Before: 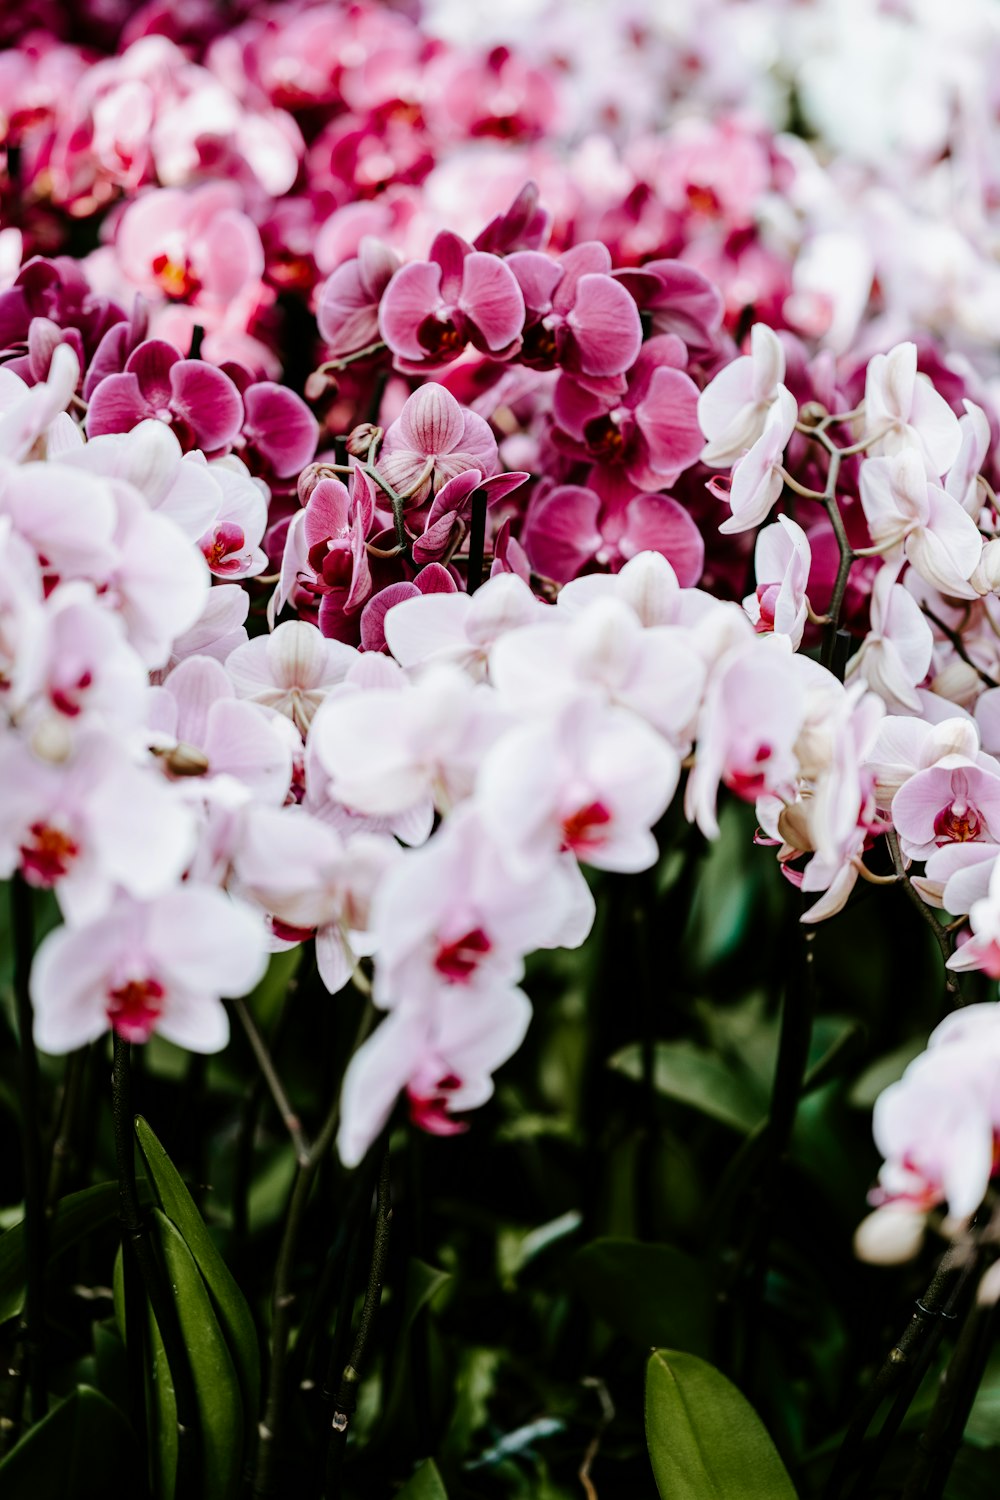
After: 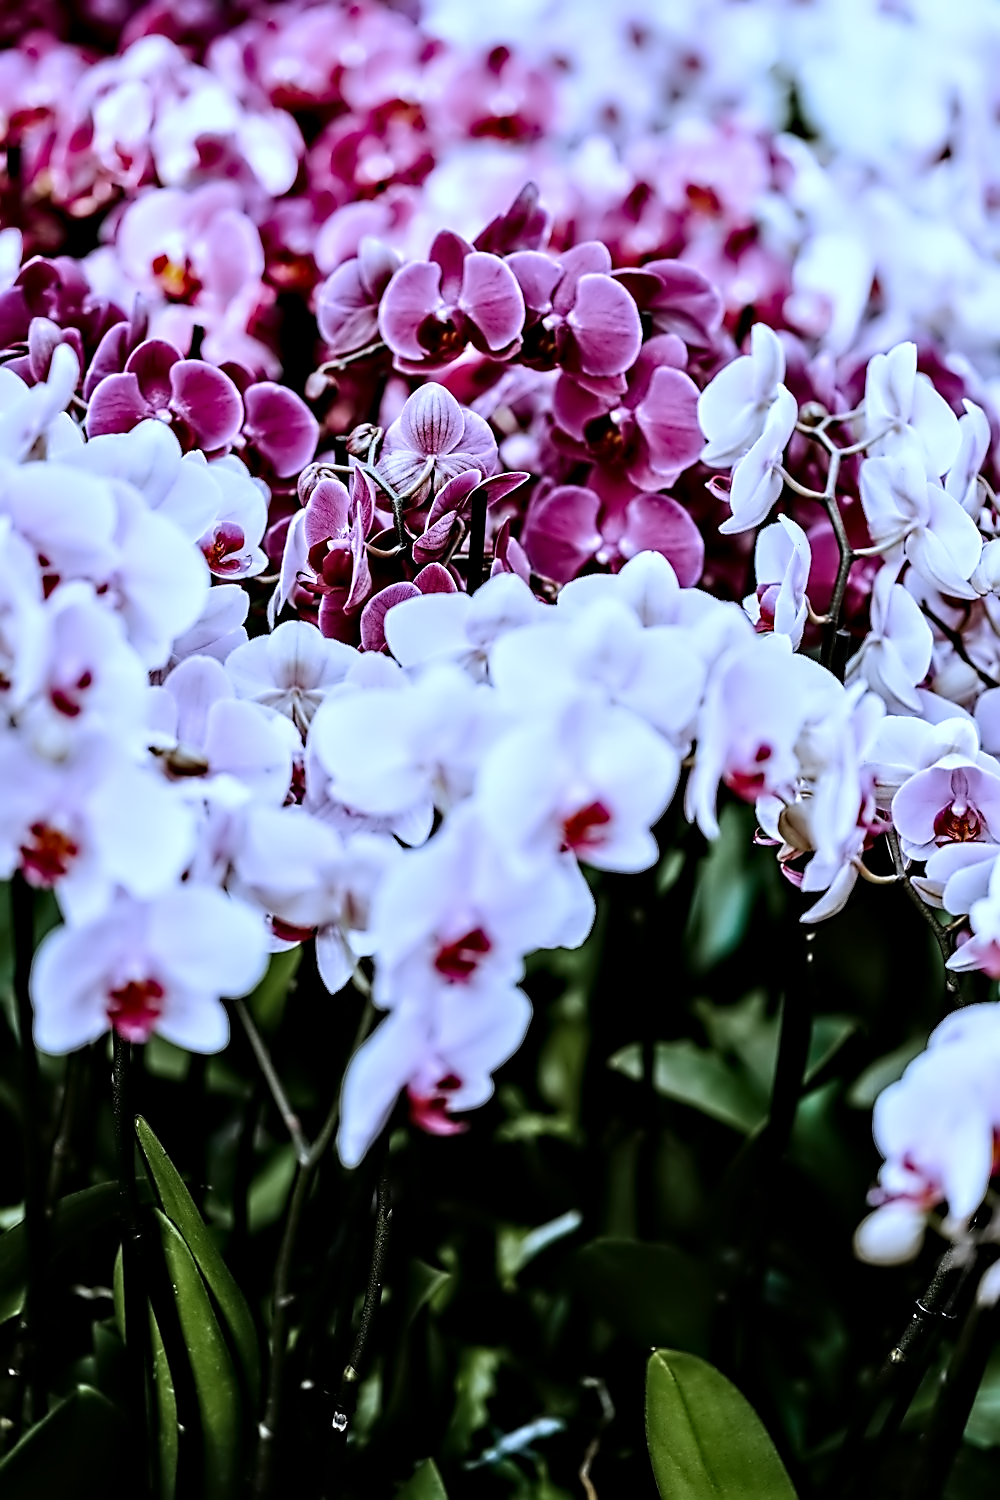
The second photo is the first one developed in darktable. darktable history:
white balance: red 0.871, blue 1.249
sharpen: on, module defaults
contrast equalizer: octaves 7, y [[0.5, 0.542, 0.583, 0.625, 0.667, 0.708], [0.5 ×6], [0.5 ×6], [0, 0.033, 0.067, 0.1, 0.133, 0.167], [0, 0.05, 0.1, 0.15, 0.2, 0.25]]
